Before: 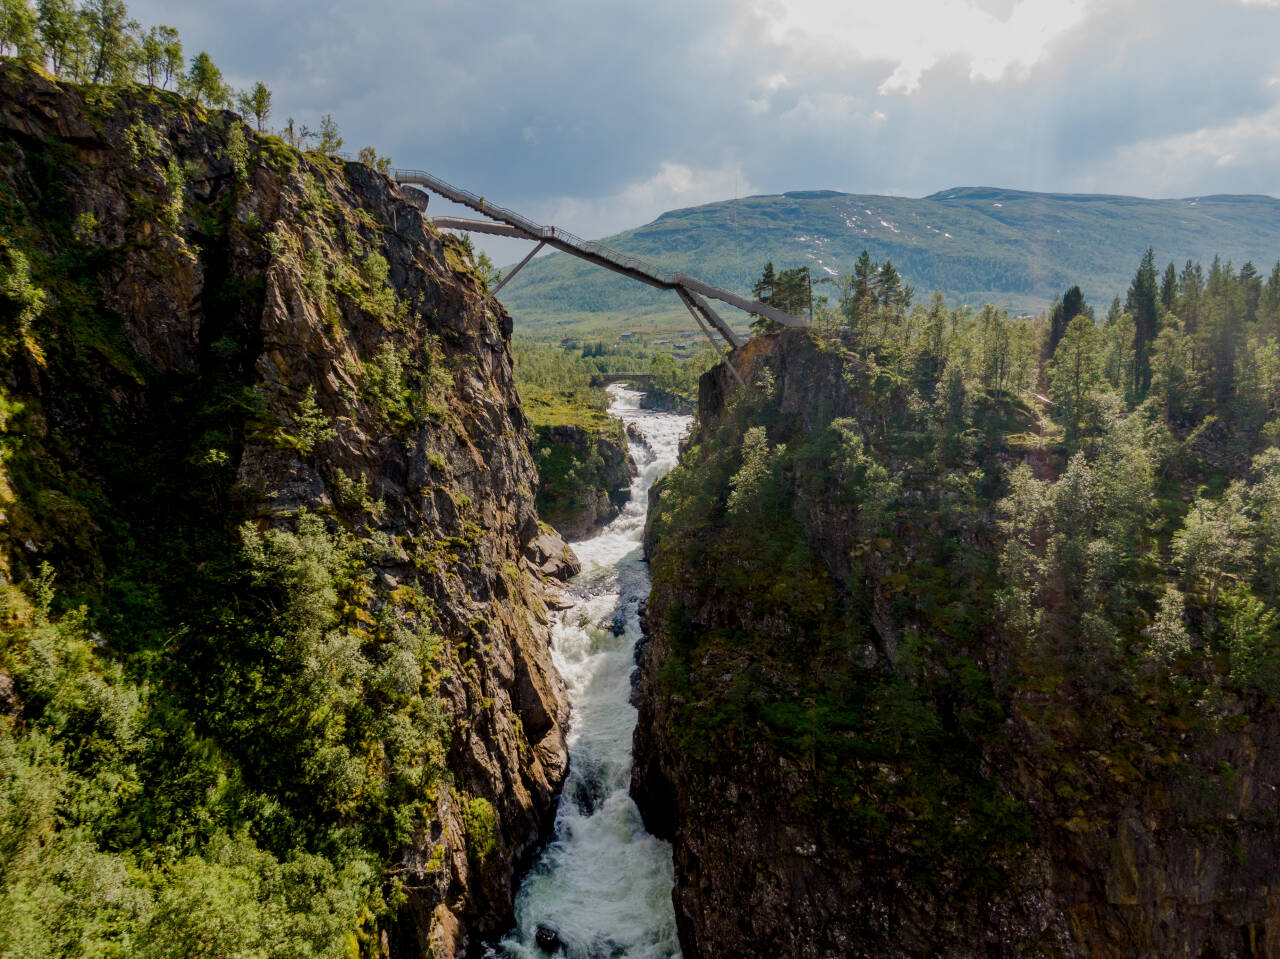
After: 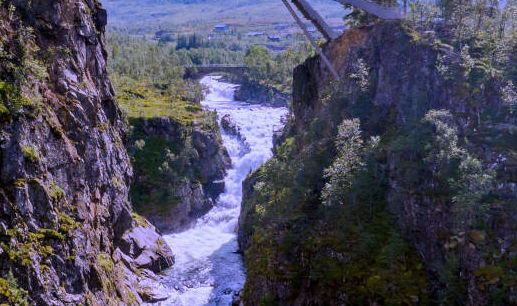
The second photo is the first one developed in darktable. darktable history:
white balance: red 0.98, blue 1.61
crop: left 31.751%, top 32.172%, right 27.8%, bottom 35.83%
